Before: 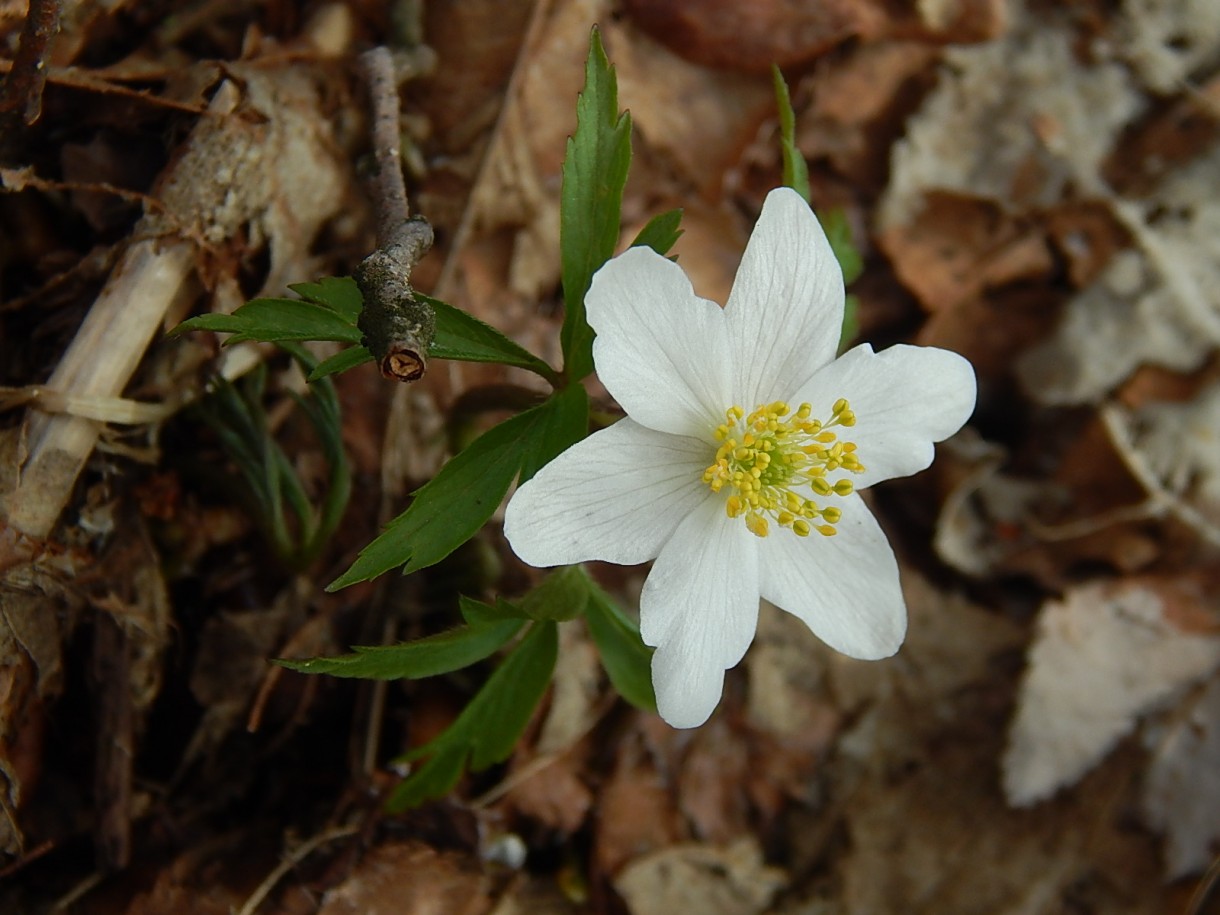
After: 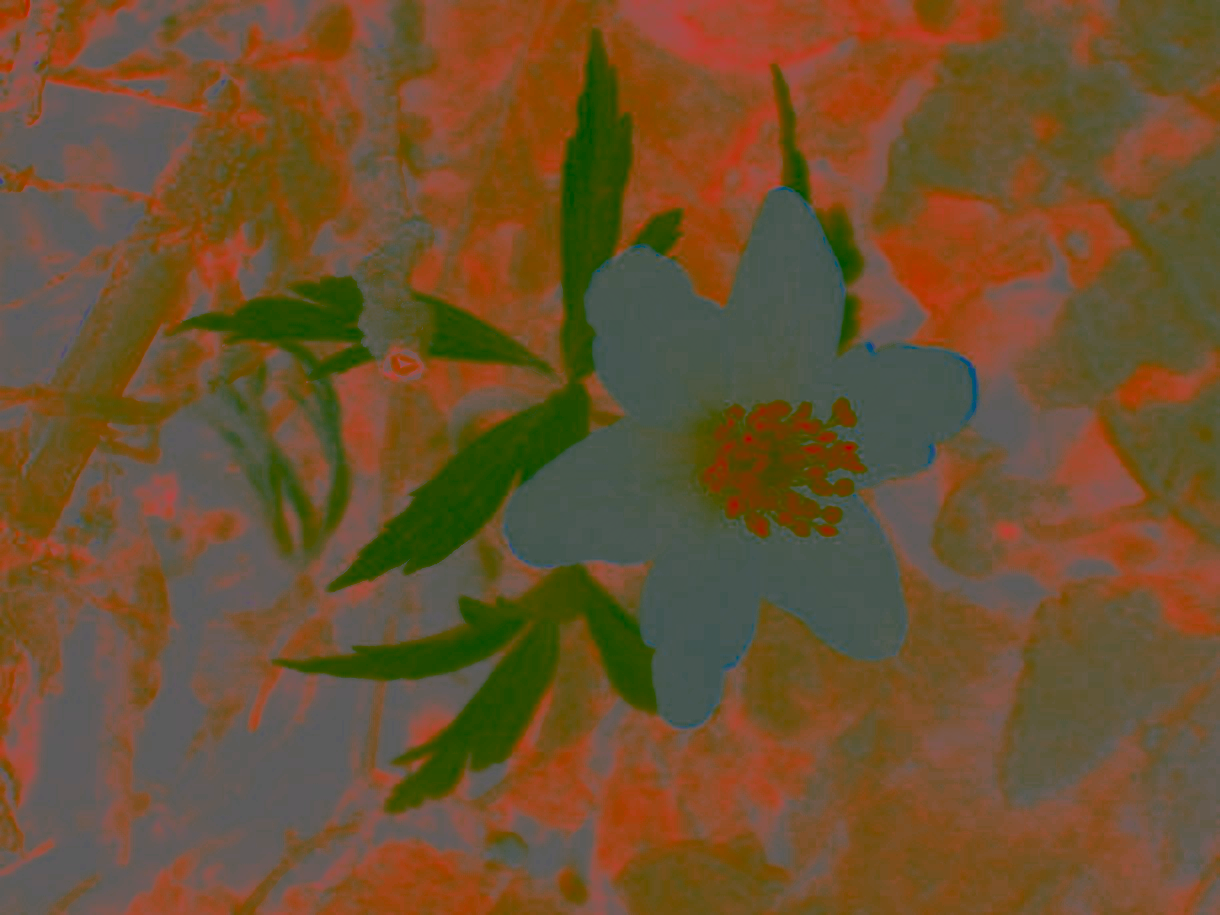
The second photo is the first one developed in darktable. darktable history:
color zones: curves: ch0 [(0, 0.553) (0.123, 0.58) (0.23, 0.419) (0.468, 0.155) (0.605, 0.132) (0.723, 0.063) (0.833, 0.172) (0.921, 0.468)]; ch1 [(0.025, 0.645) (0.229, 0.584) (0.326, 0.551) (0.537, 0.446) (0.599, 0.911) (0.708, 1) (0.805, 0.944)]; ch2 [(0.086, 0.468) (0.254, 0.464) (0.638, 0.564) (0.702, 0.592) (0.768, 0.564)]
contrast brightness saturation: contrast -0.99, brightness -0.17, saturation 0.75
